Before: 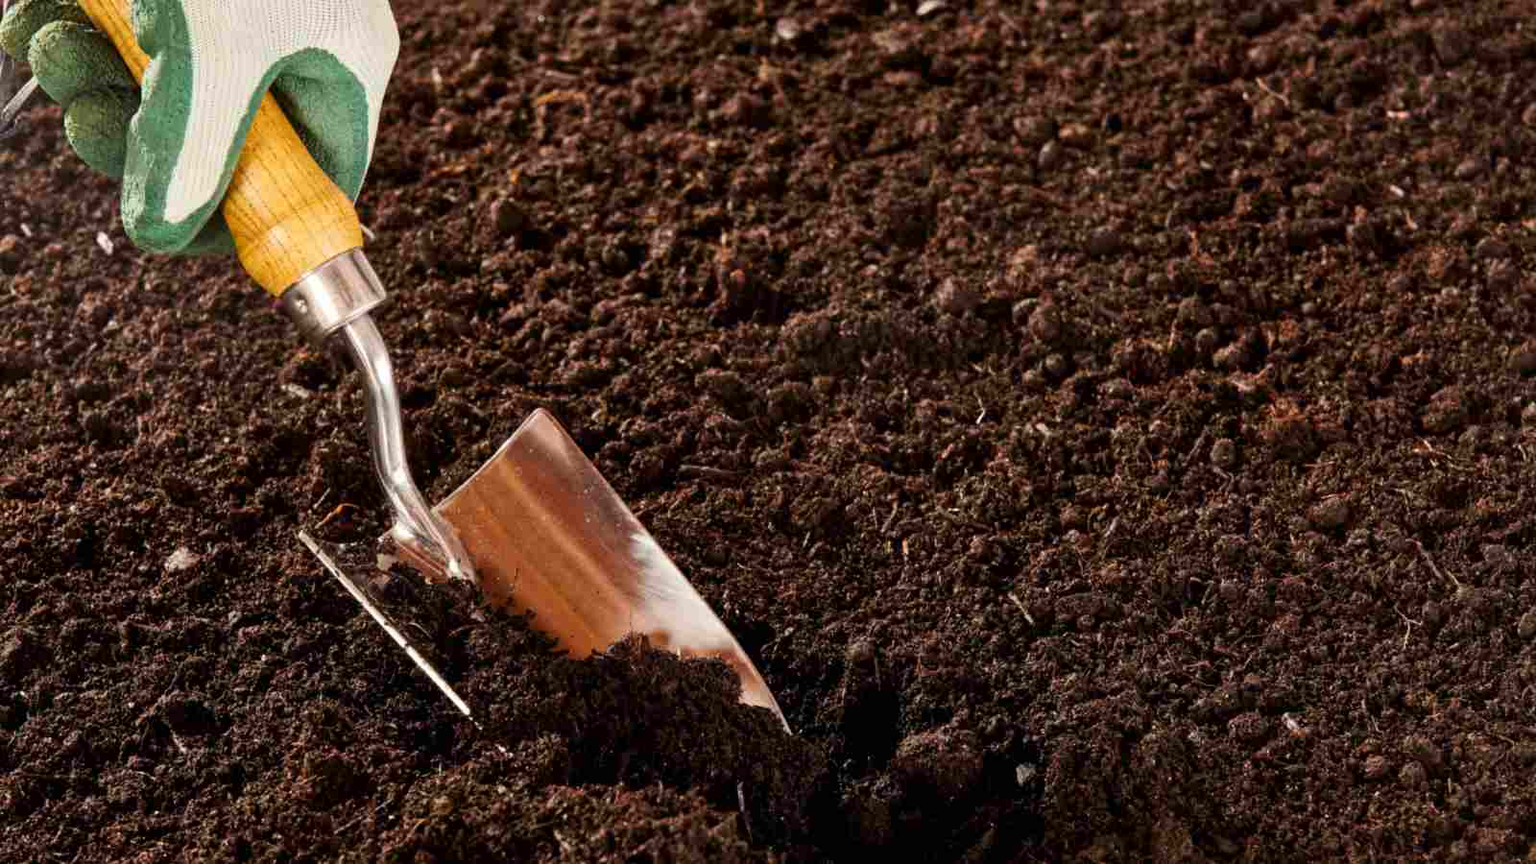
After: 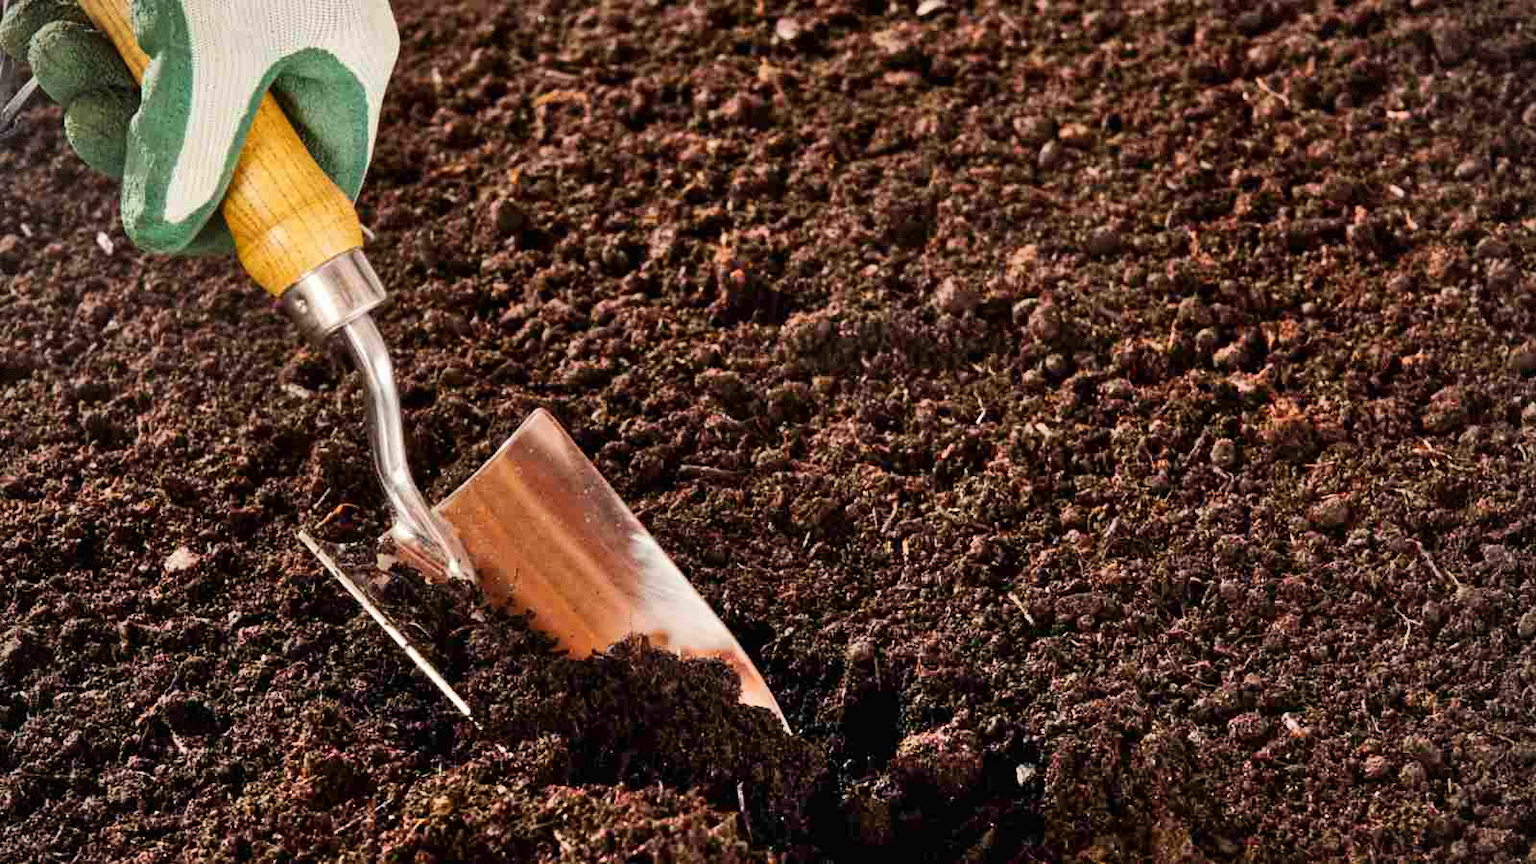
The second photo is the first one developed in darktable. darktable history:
vignetting: fall-off radius 60.85%, dithering 8-bit output, unbound false
shadows and highlights: low approximation 0.01, soften with gaussian
